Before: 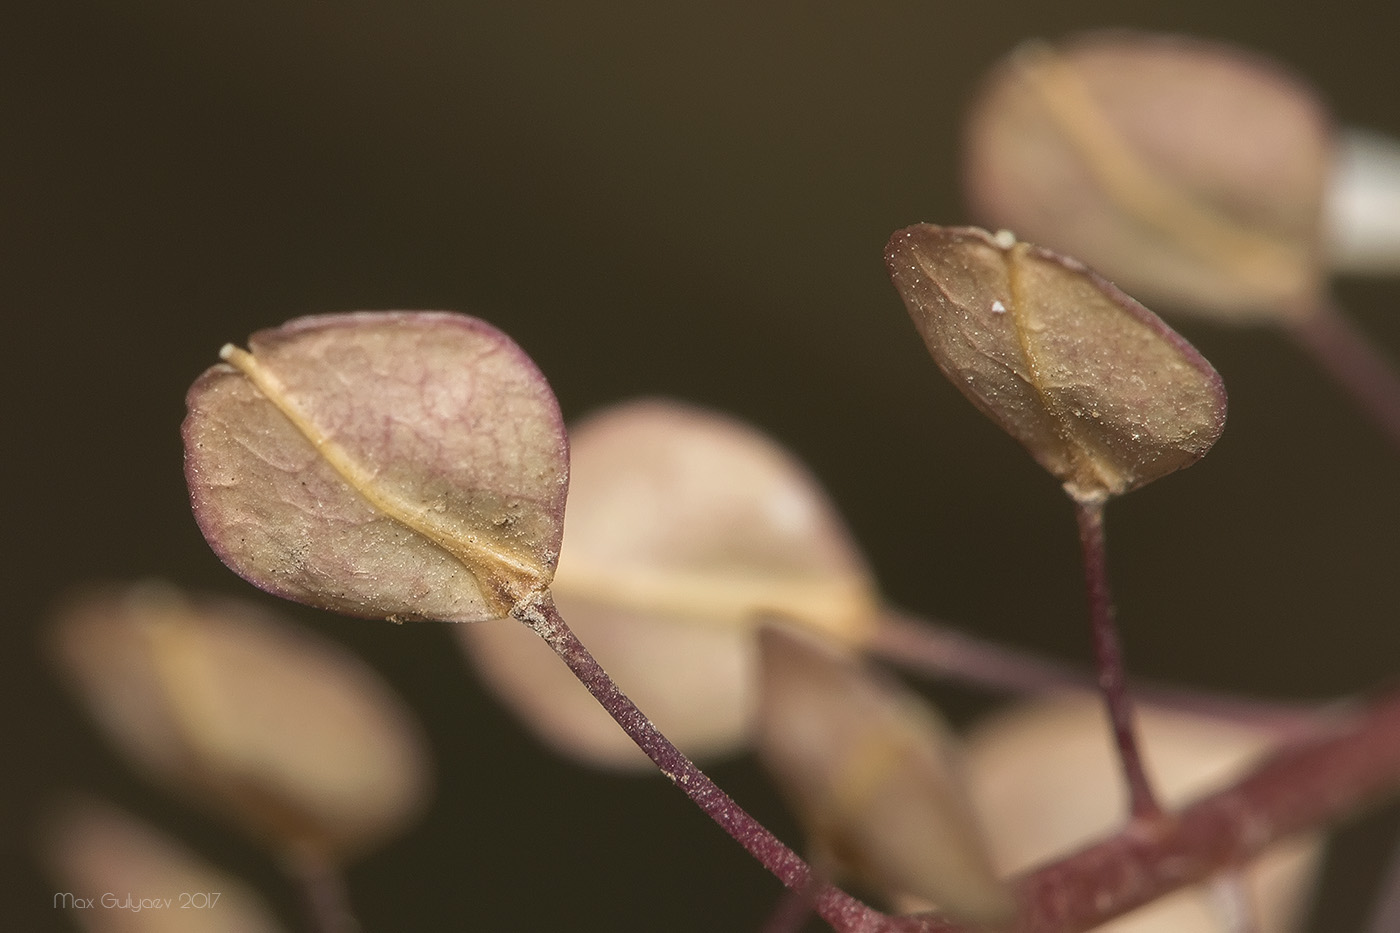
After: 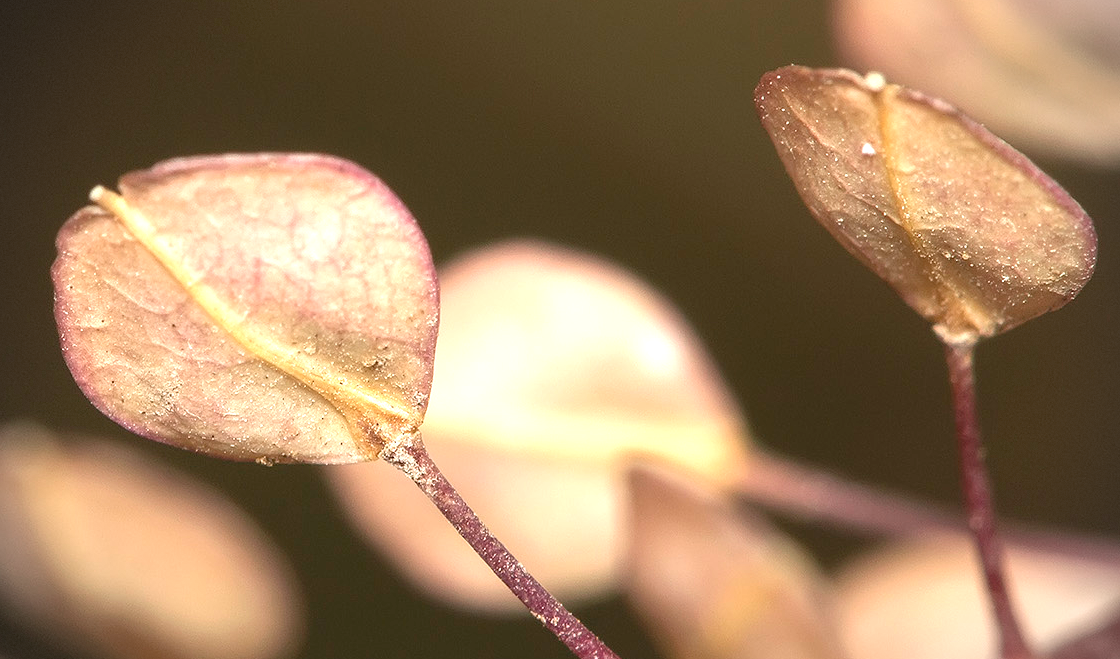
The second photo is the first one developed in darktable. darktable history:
vignetting: width/height ratio 1.094, dithering 8-bit output, unbound false
exposure: black level correction 0.001, exposure 1.046 EV, compensate highlight preservation false
crop: left 9.342%, top 17.005%, right 10.6%, bottom 12.326%
